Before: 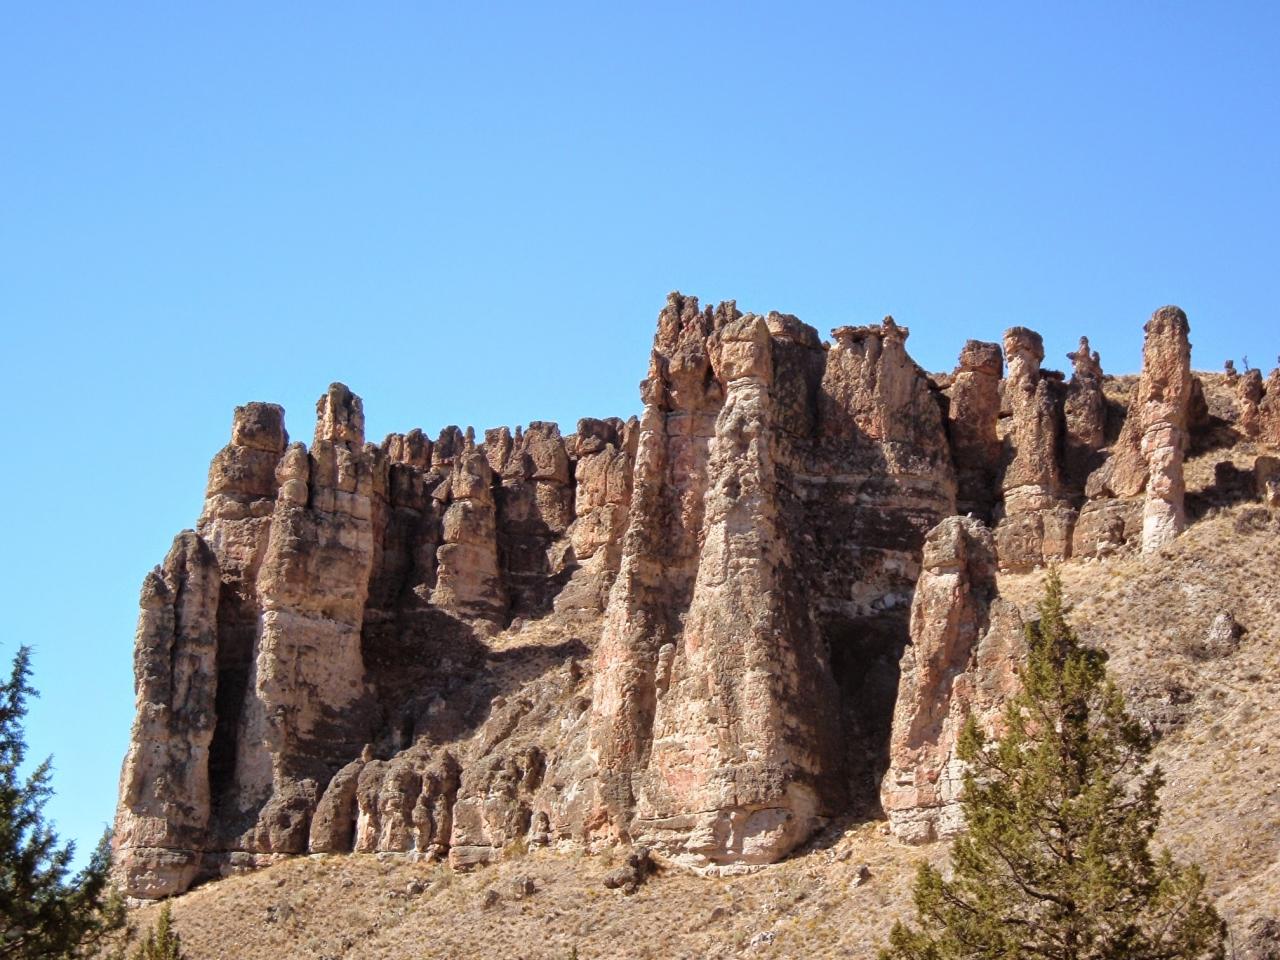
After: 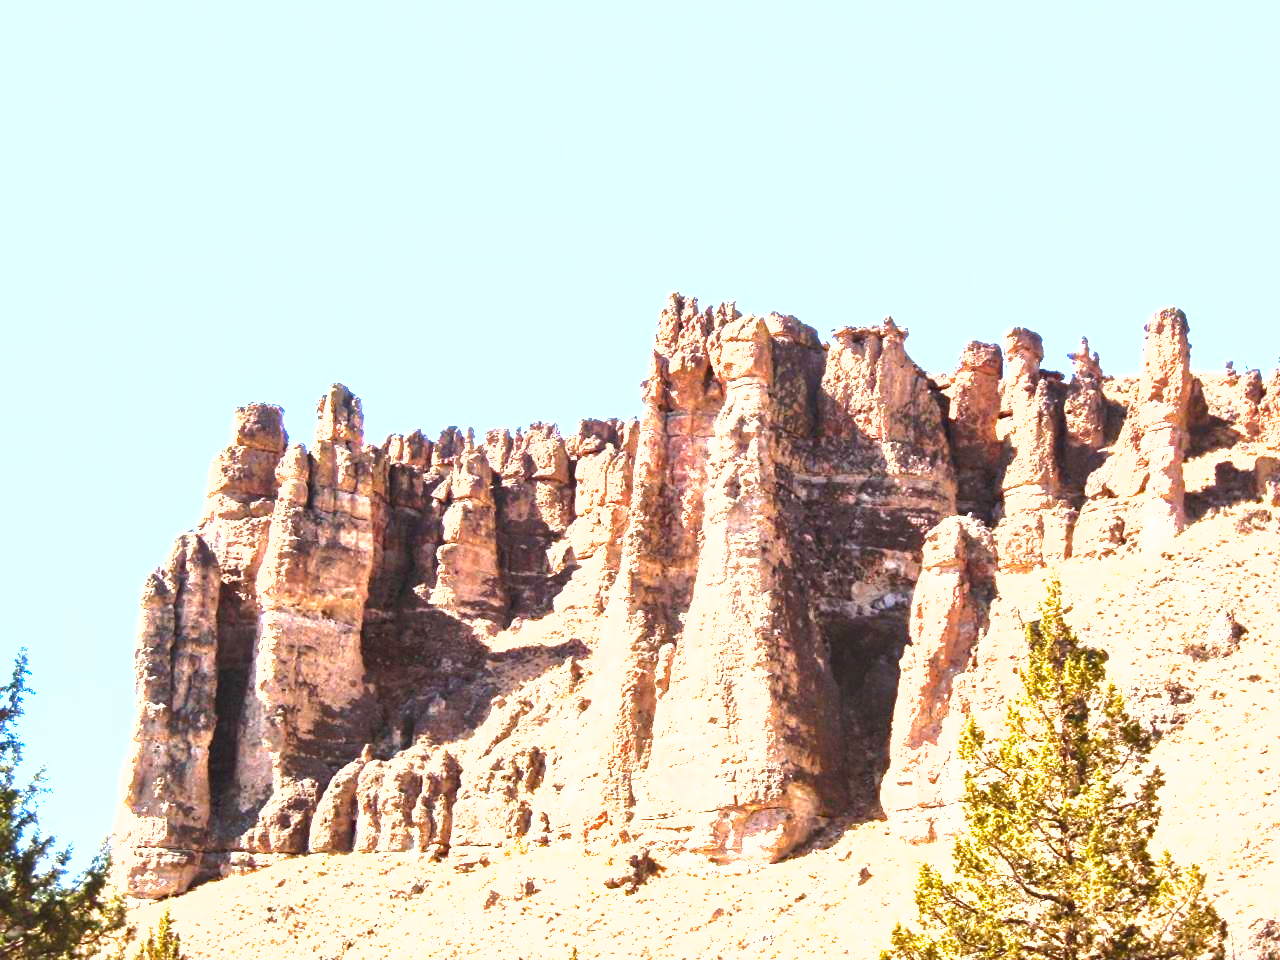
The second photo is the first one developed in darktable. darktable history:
tone equalizer: -8 EV -0.721 EV, -7 EV -0.67 EV, -6 EV -0.636 EV, -5 EV -0.397 EV, -3 EV 0.402 EV, -2 EV 0.6 EV, -1 EV 0.68 EV, +0 EV 0.763 EV, edges refinement/feathering 500, mask exposure compensation -1.57 EV, preserve details no
shadows and highlights: on, module defaults
exposure: black level correction 0, exposure 1.757 EV, compensate highlight preservation false
color balance rgb: highlights gain › chroma 1.066%, highlights gain › hue 71.29°, global offset › luminance 0.497%, perceptual saturation grading › global saturation 20%, perceptual saturation grading › highlights -25.702%, perceptual saturation grading › shadows 23.946%, global vibrance 20%
